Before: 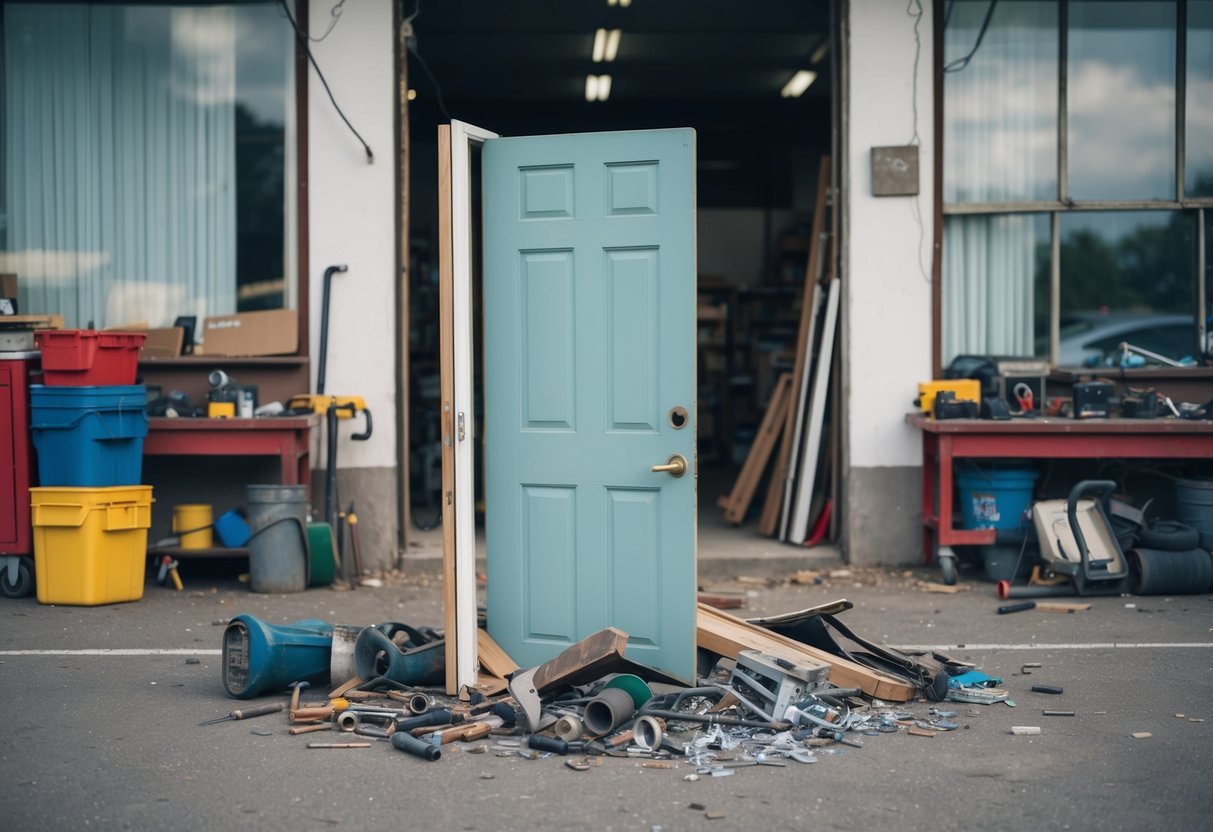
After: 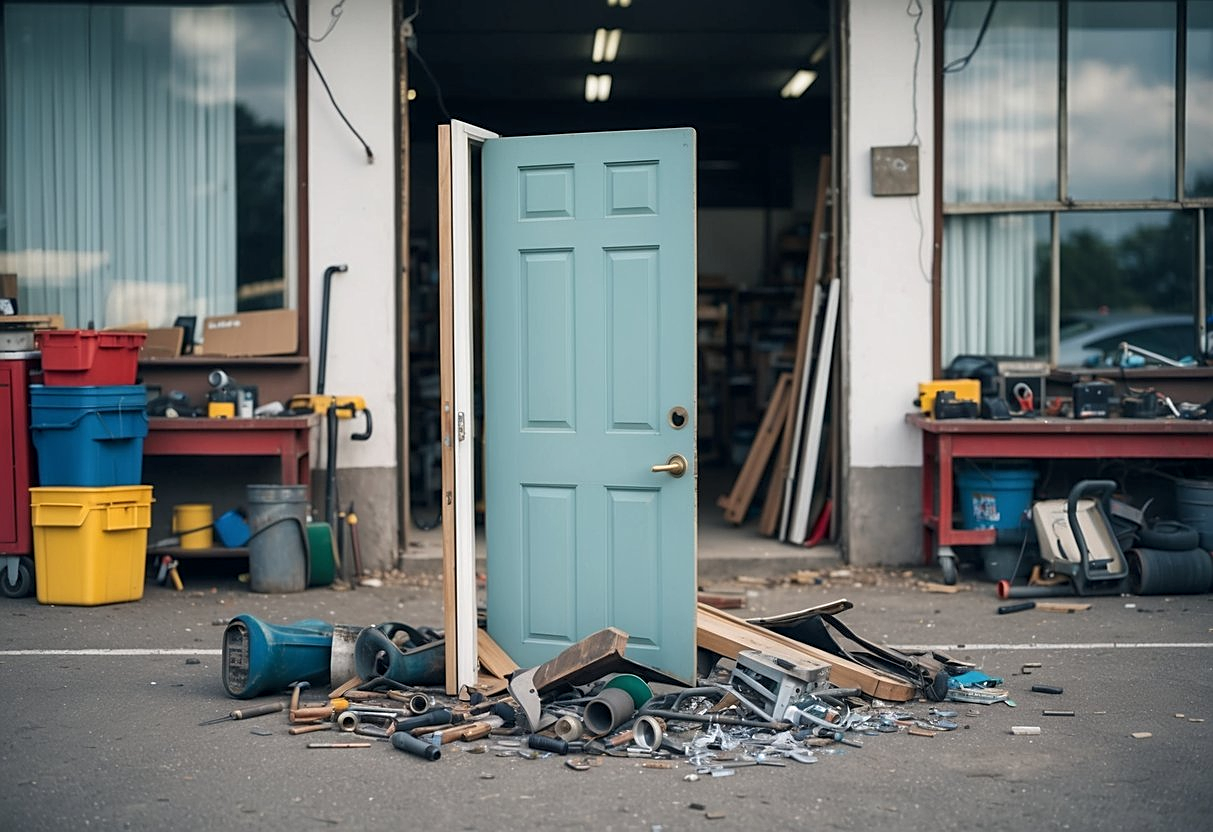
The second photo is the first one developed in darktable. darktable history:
local contrast: highlights 107%, shadows 103%, detail 119%, midtone range 0.2
sharpen: on, module defaults
